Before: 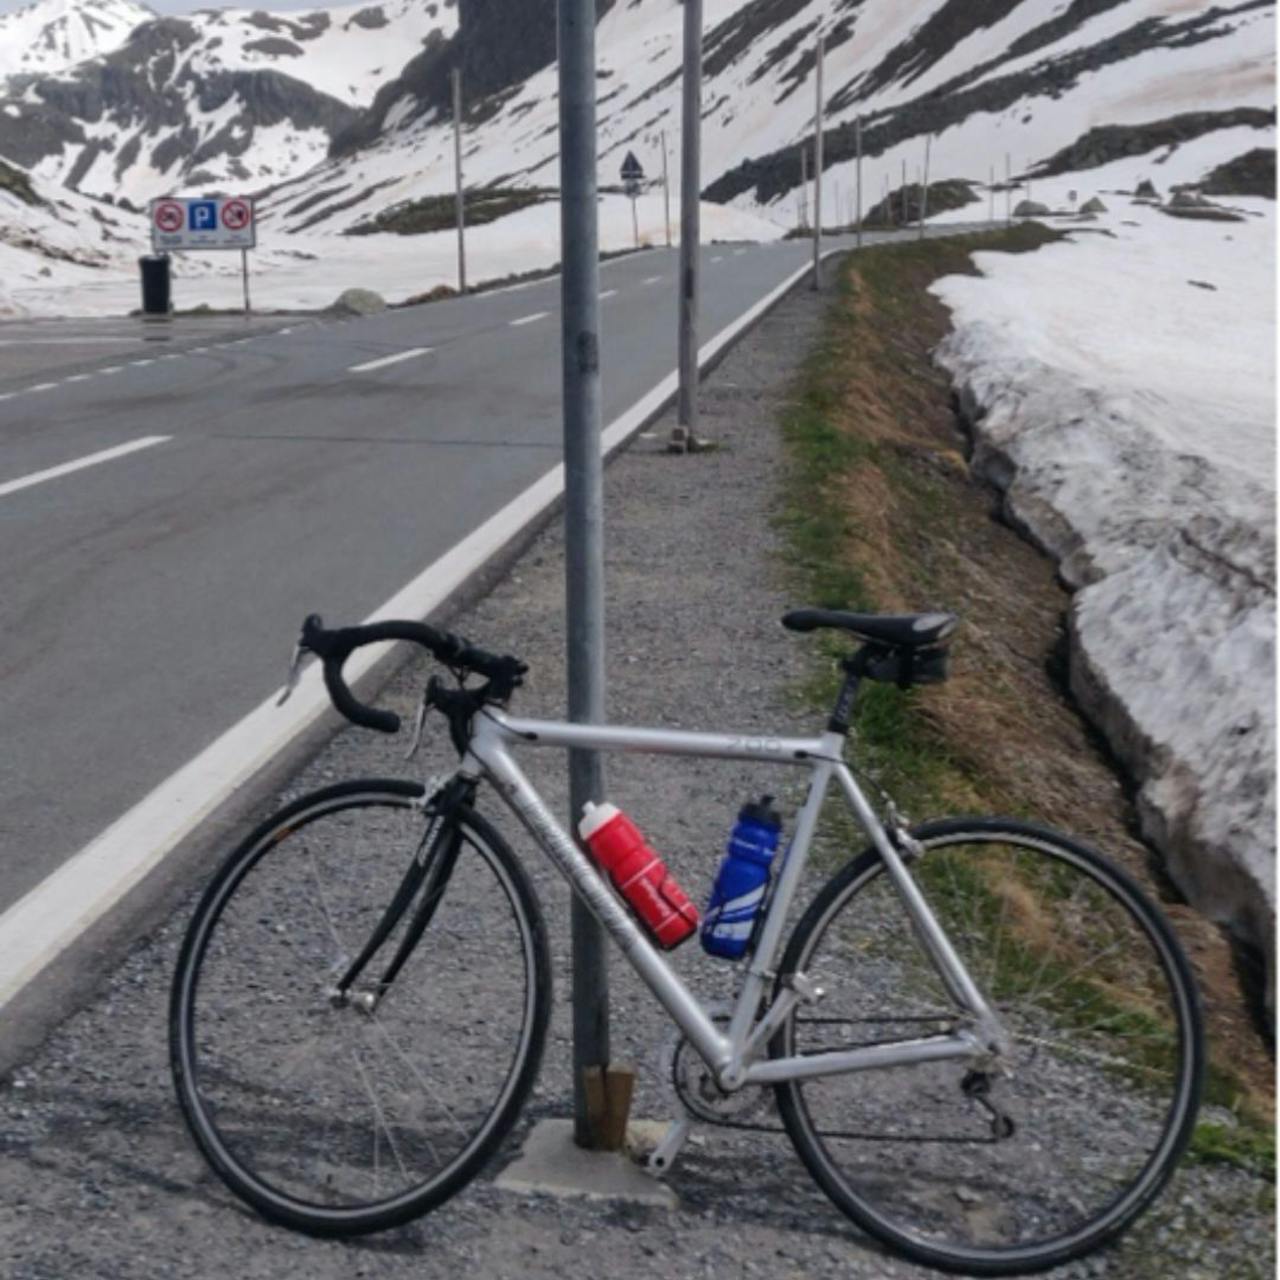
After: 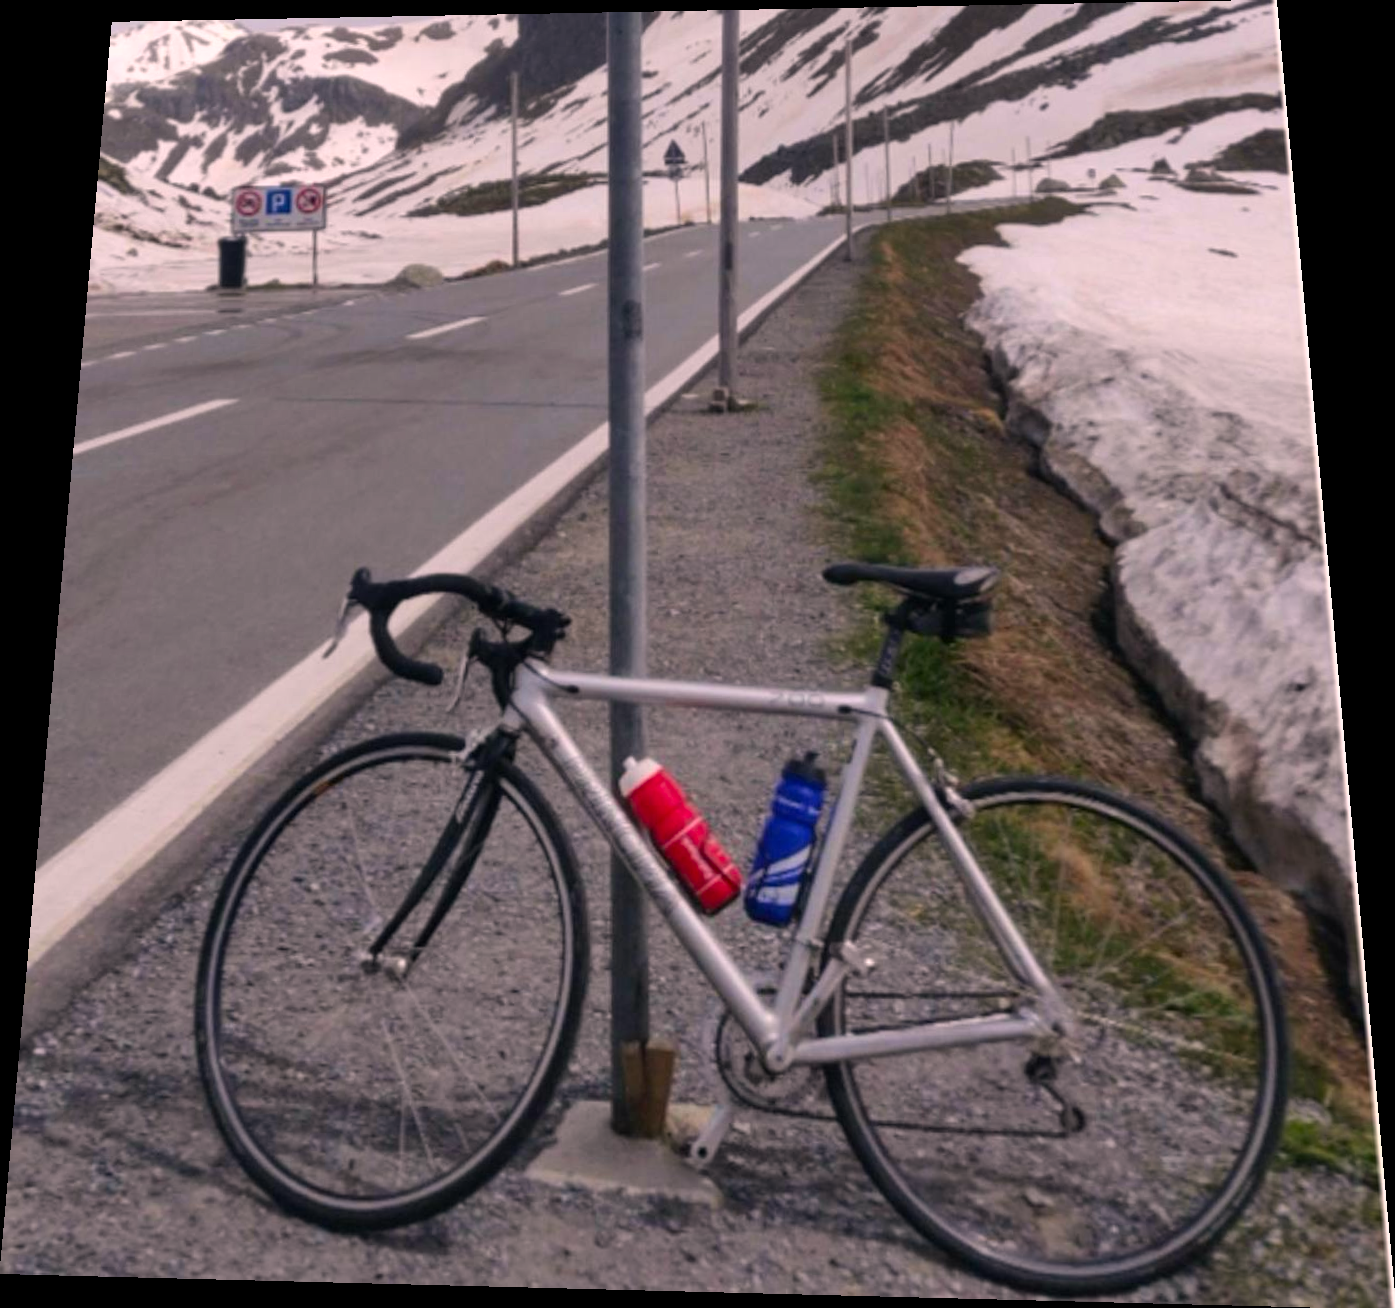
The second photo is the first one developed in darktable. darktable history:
color correction: highlights a* 12.23, highlights b* 5.41
rotate and perspective: rotation 0.128°, lens shift (vertical) -0.181, lens shift (horizontal) -0.044, shear 0.001, automatic cropping off
contrast brightness saturation: saturation 0.13
